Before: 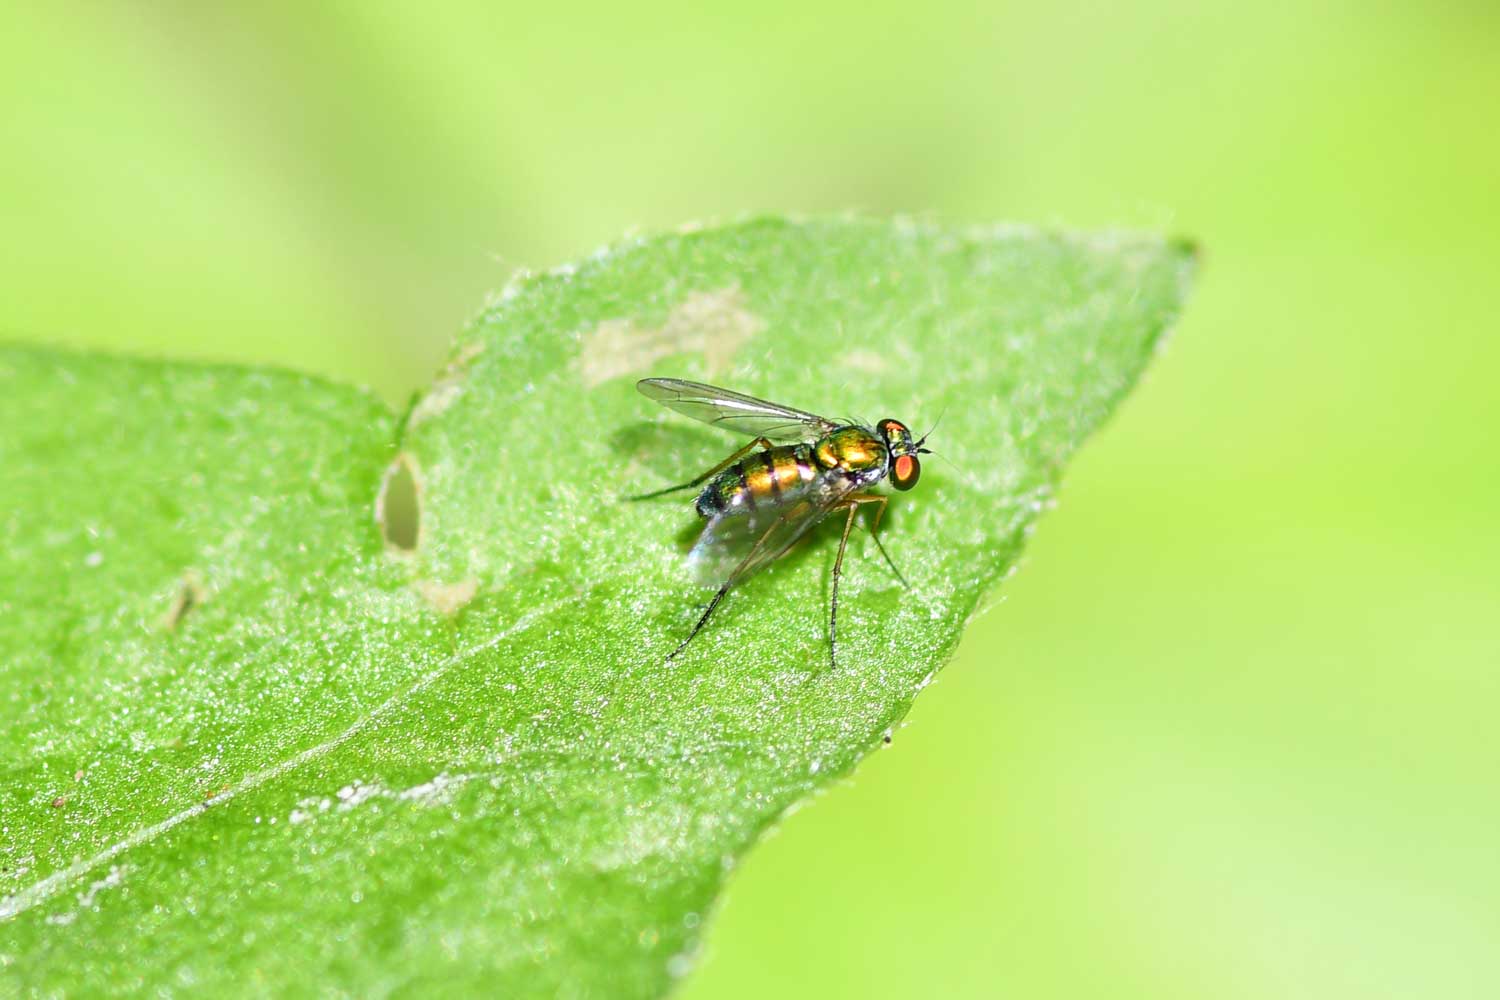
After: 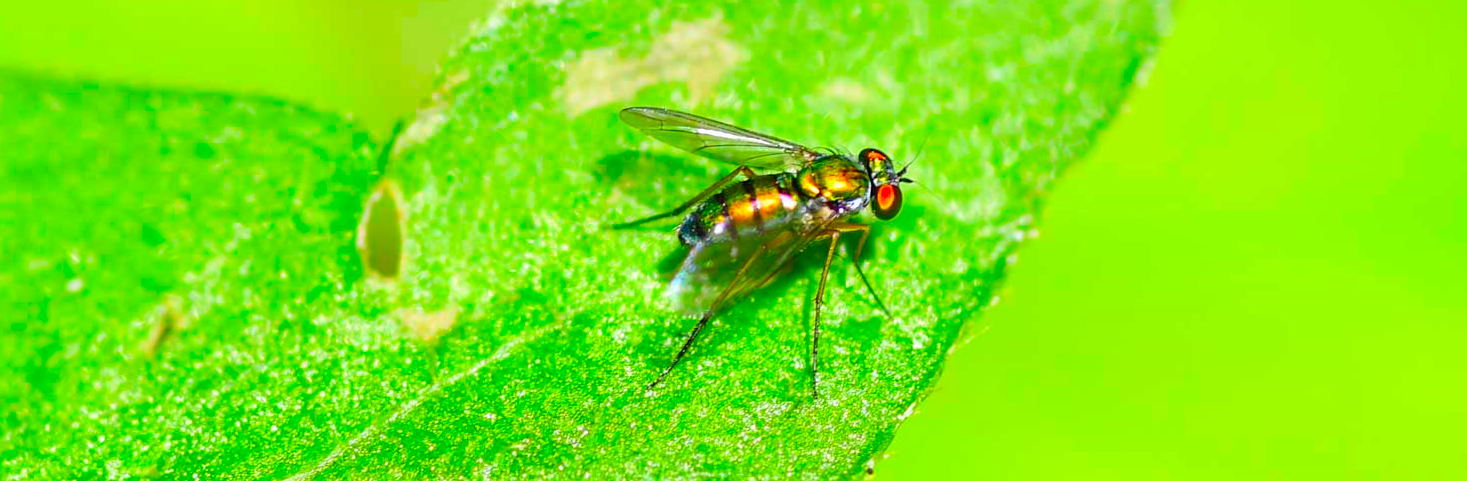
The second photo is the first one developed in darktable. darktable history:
contrast brightness saturation: saturation -0.1
crop and rotate: top 26.056%, bottom 25.543%
rotate and perspective: rotation 0.226°, lens shift (vertical) -0.042, crop left 0.023, crop right 0.982, crop top 0.006, crop bottom 0.994
color correction: saturation 2.15
